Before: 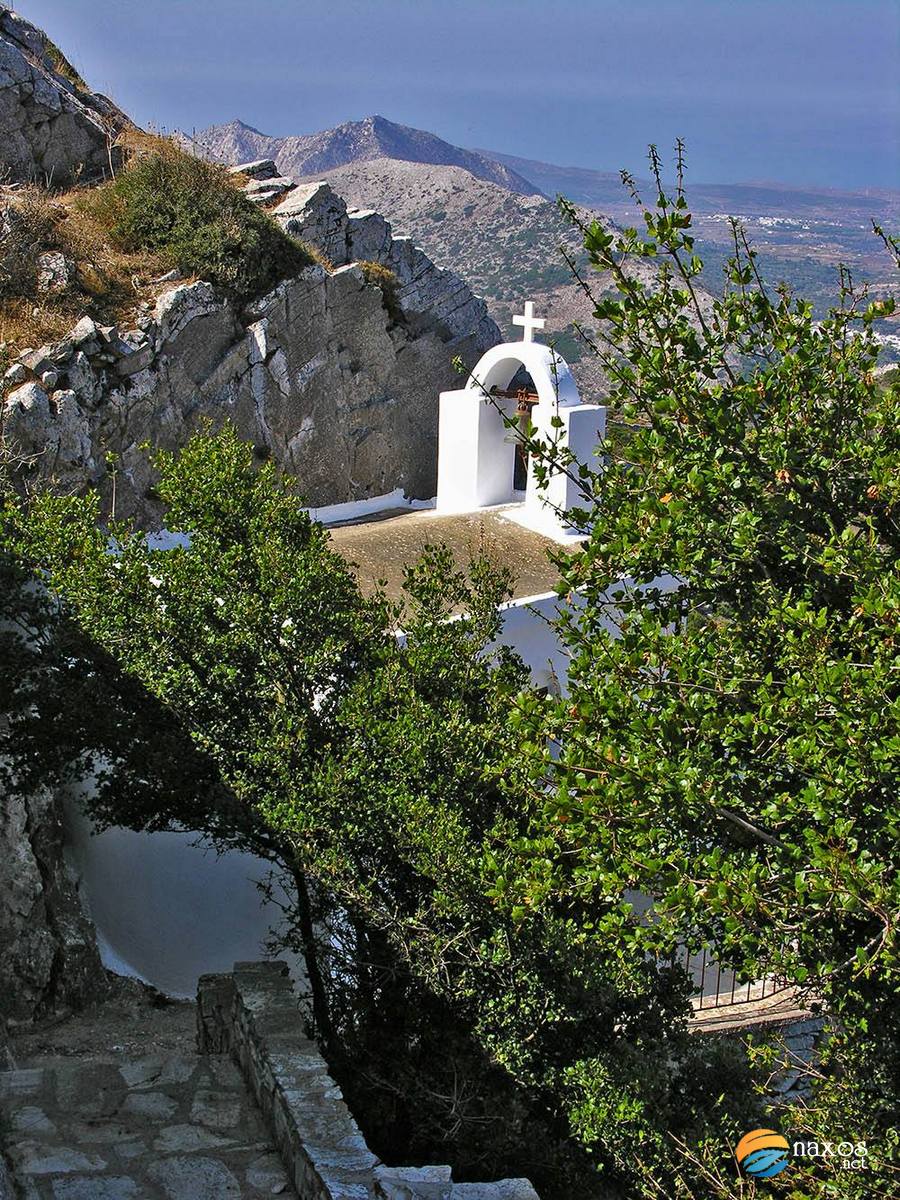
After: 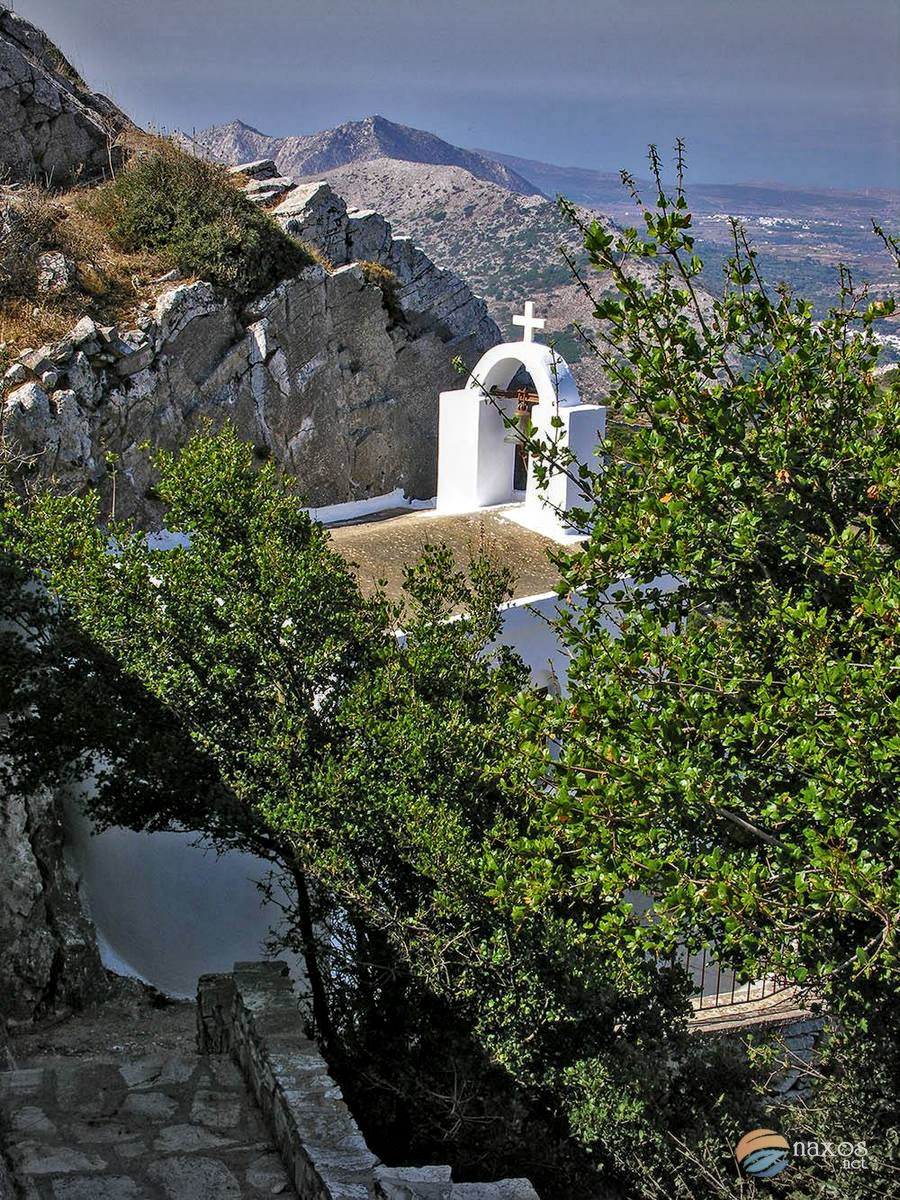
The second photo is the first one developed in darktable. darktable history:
local contrast: on, module defaults
vignetting: fall-off start 100%, brightness -0.282, width/height ratio 1.31
